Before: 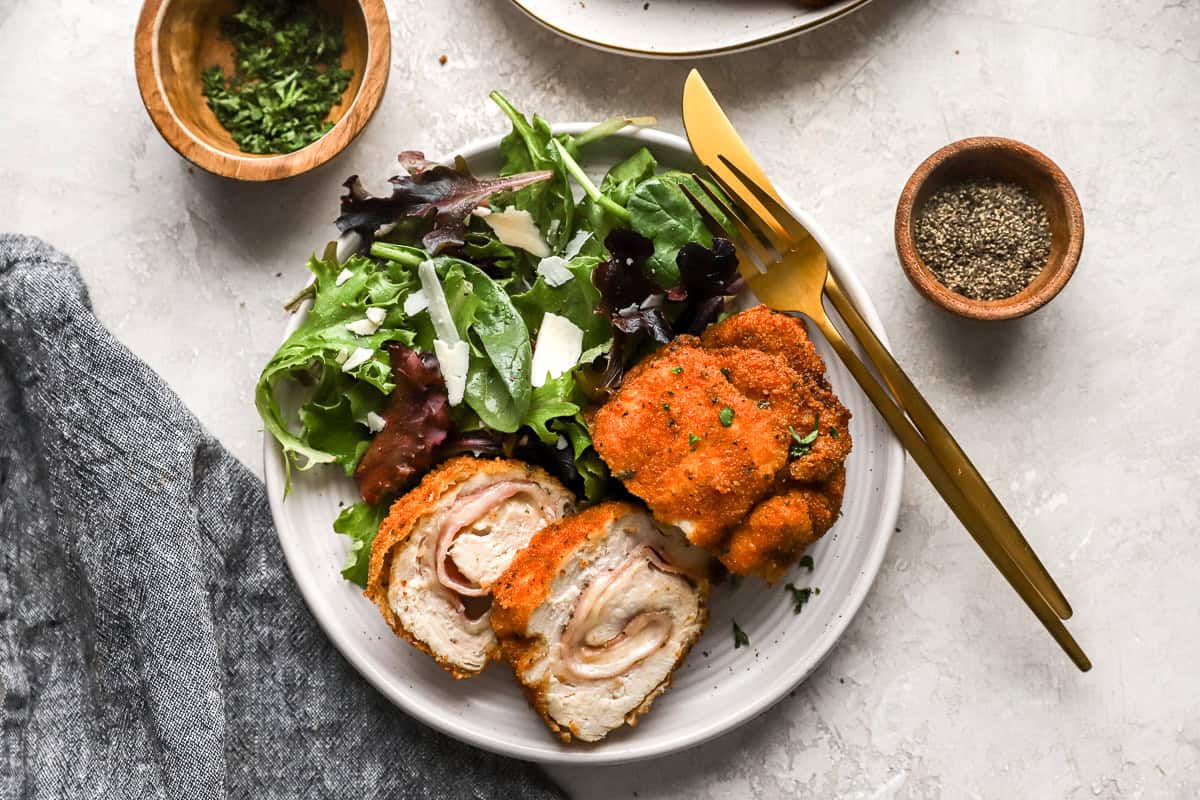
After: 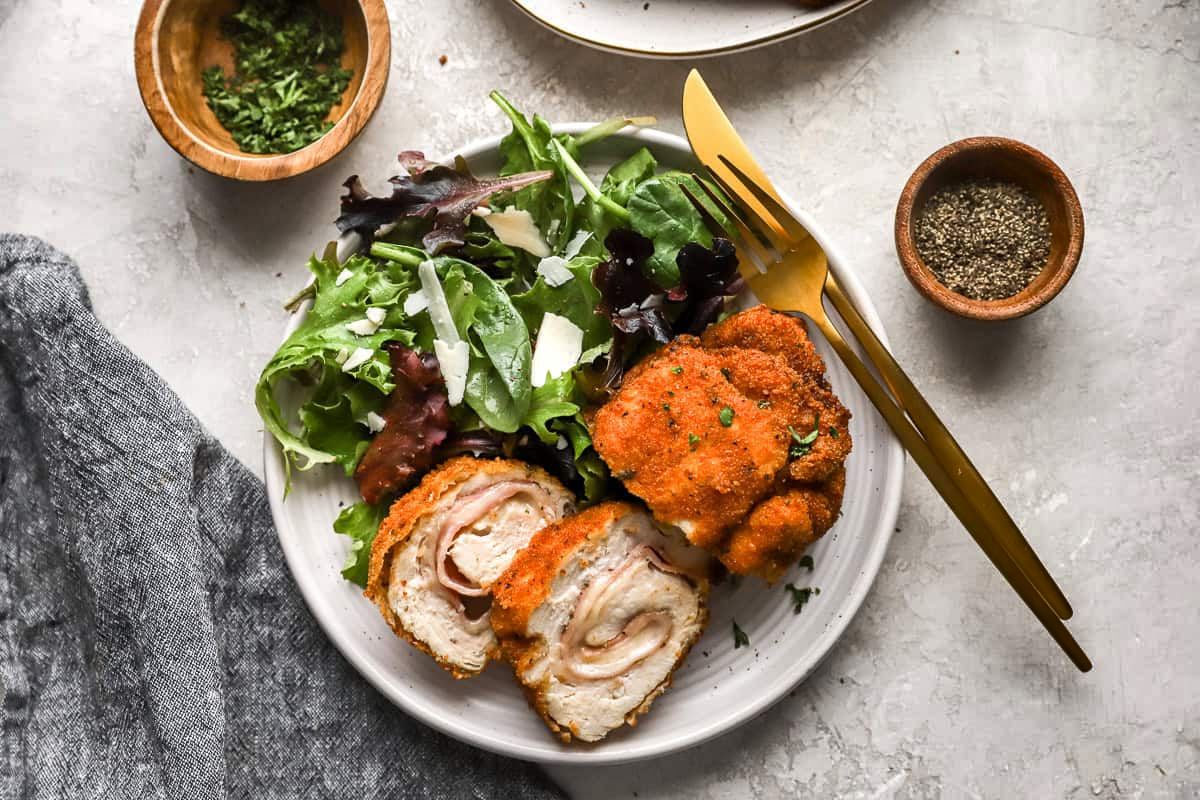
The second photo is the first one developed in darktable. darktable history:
shadows and highlights: shadows 30.67, highlights -63.13, soften with gaussian
